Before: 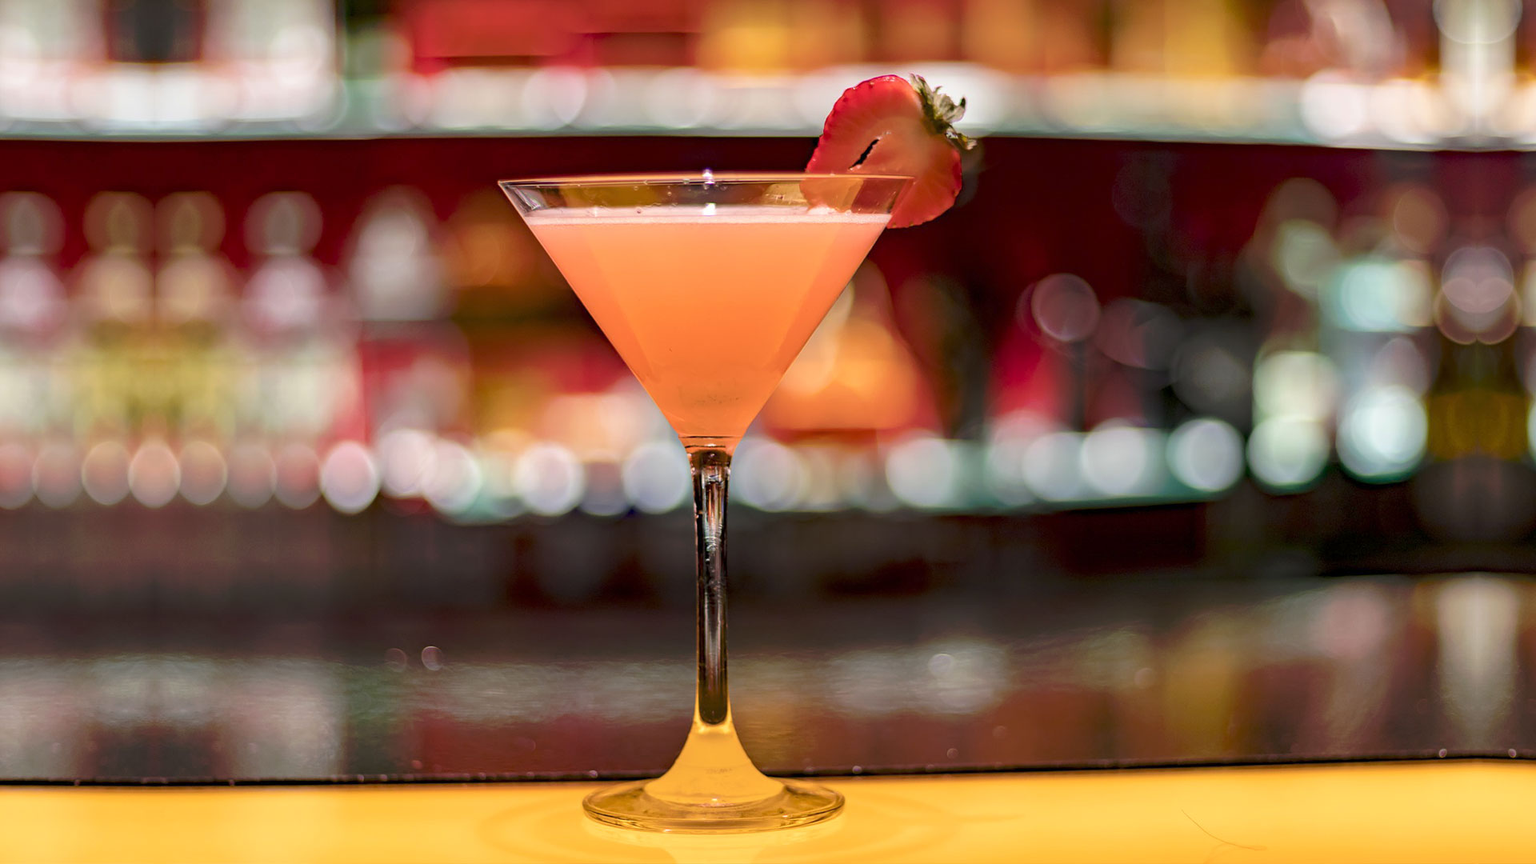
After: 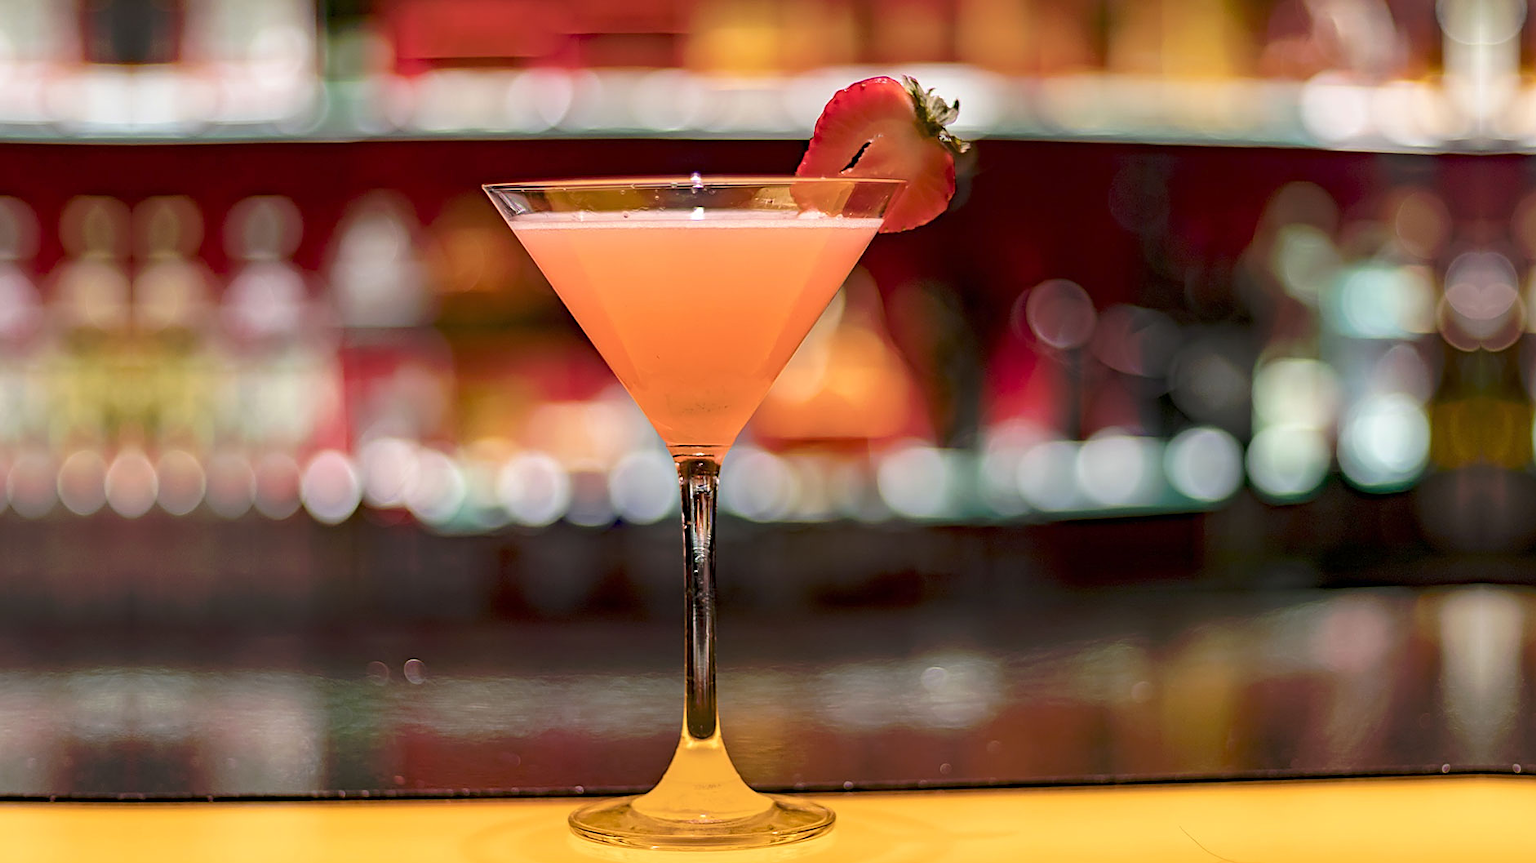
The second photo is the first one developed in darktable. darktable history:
crop: left 1.671%, right 0.267%, bottom 1.997%
sharpen: on, module defaults
